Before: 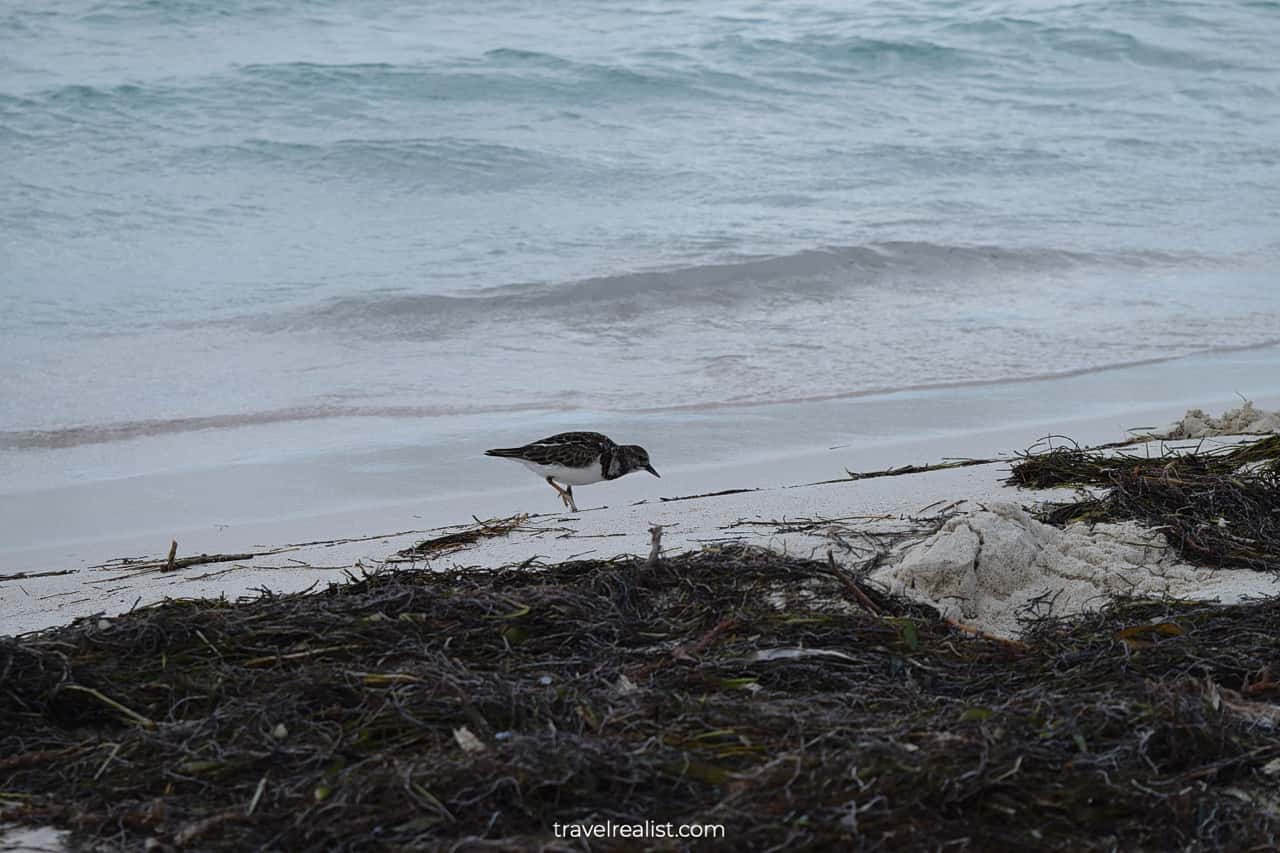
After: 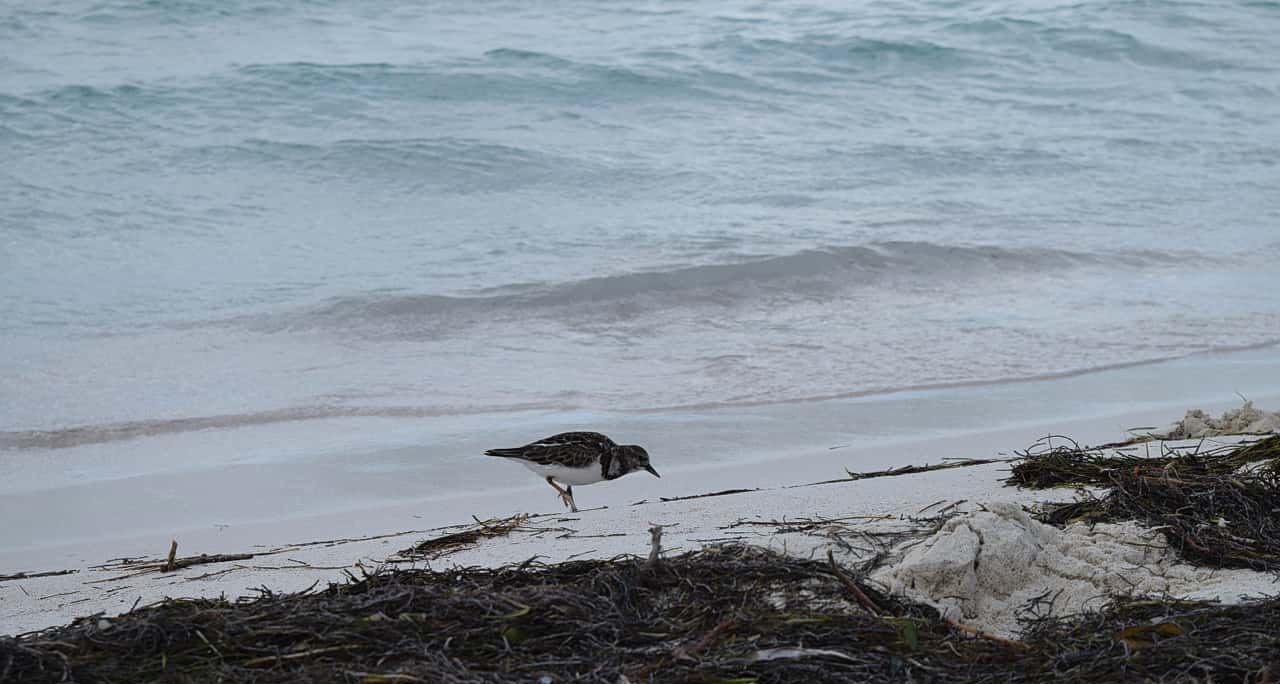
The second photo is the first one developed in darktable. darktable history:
crop: bottom 19.716%
